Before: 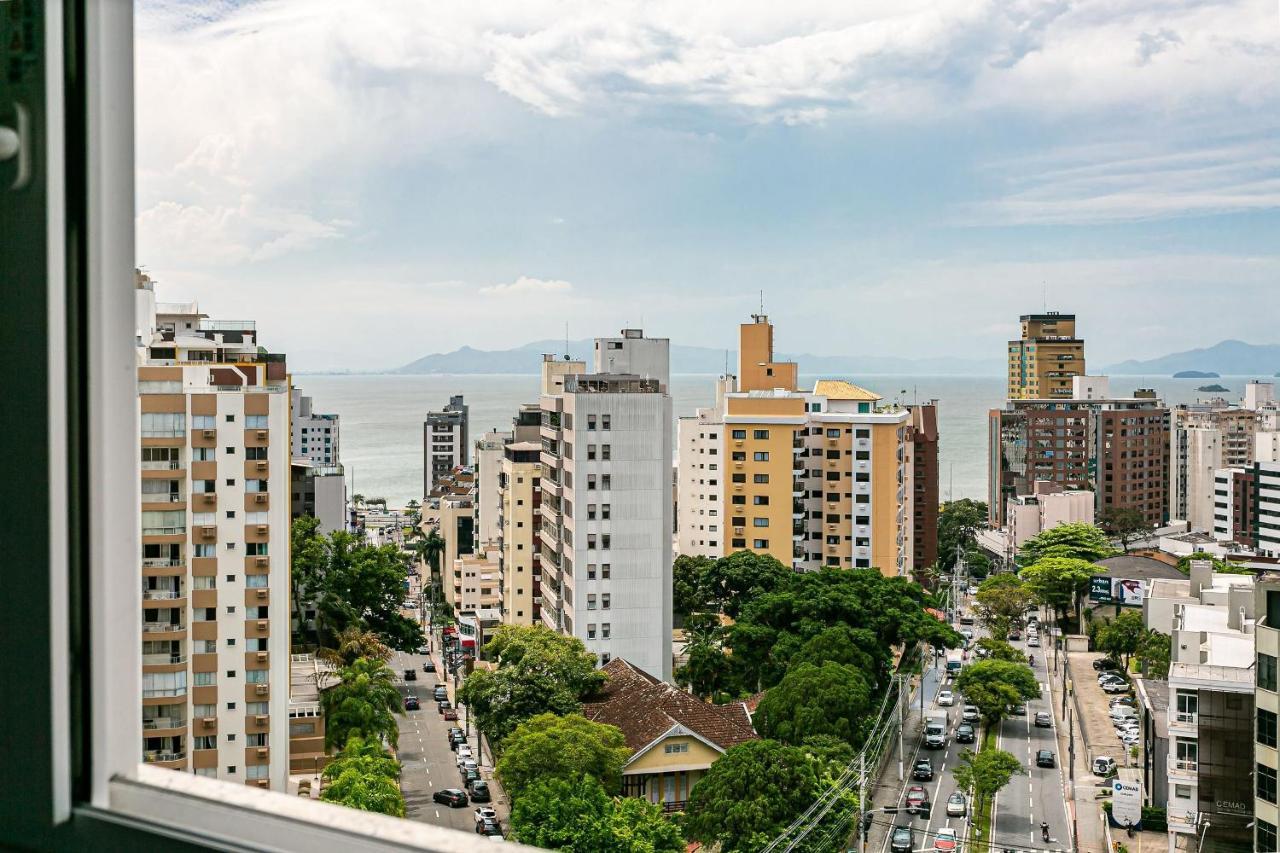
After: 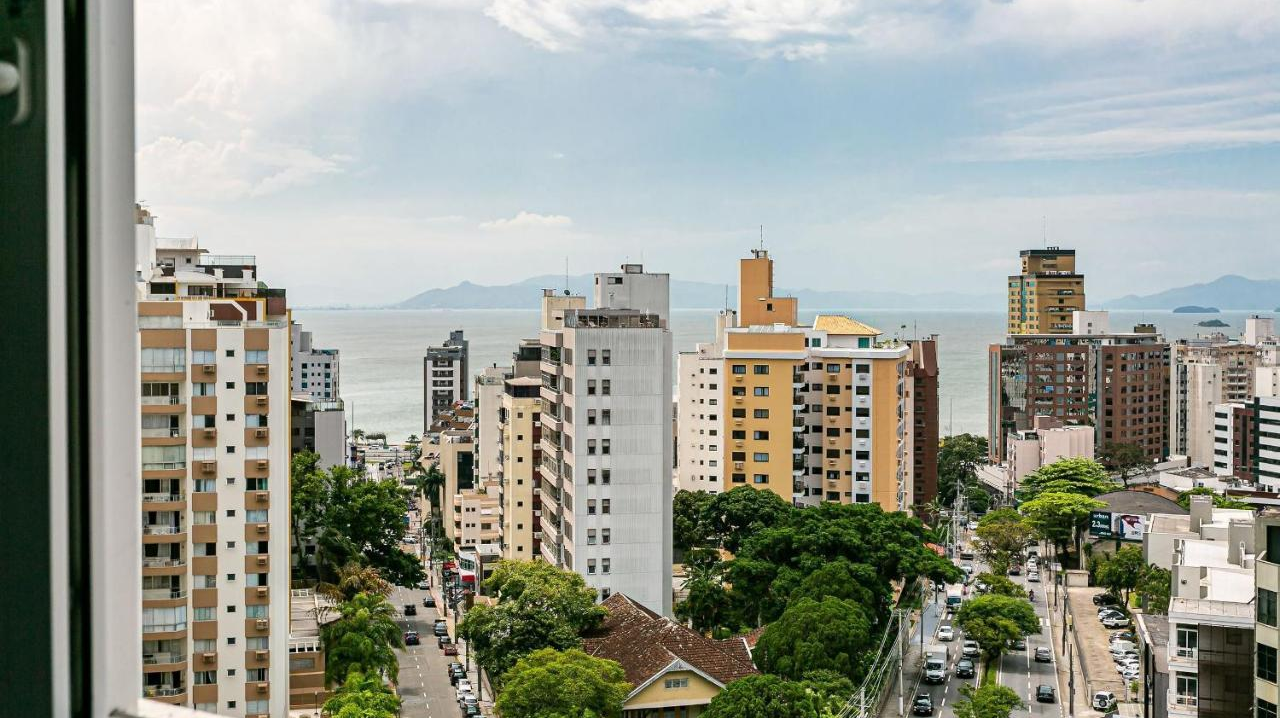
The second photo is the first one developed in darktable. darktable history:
crop: top 7.621%, bottom 8.154%
